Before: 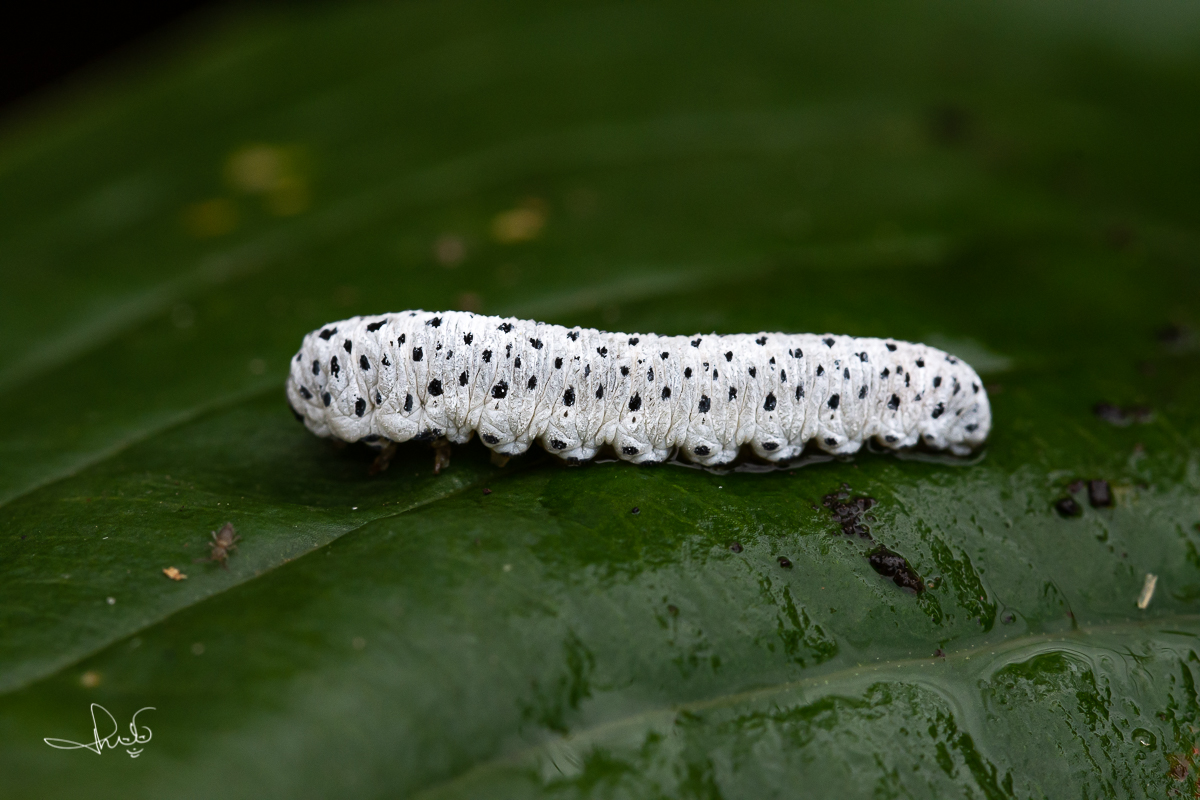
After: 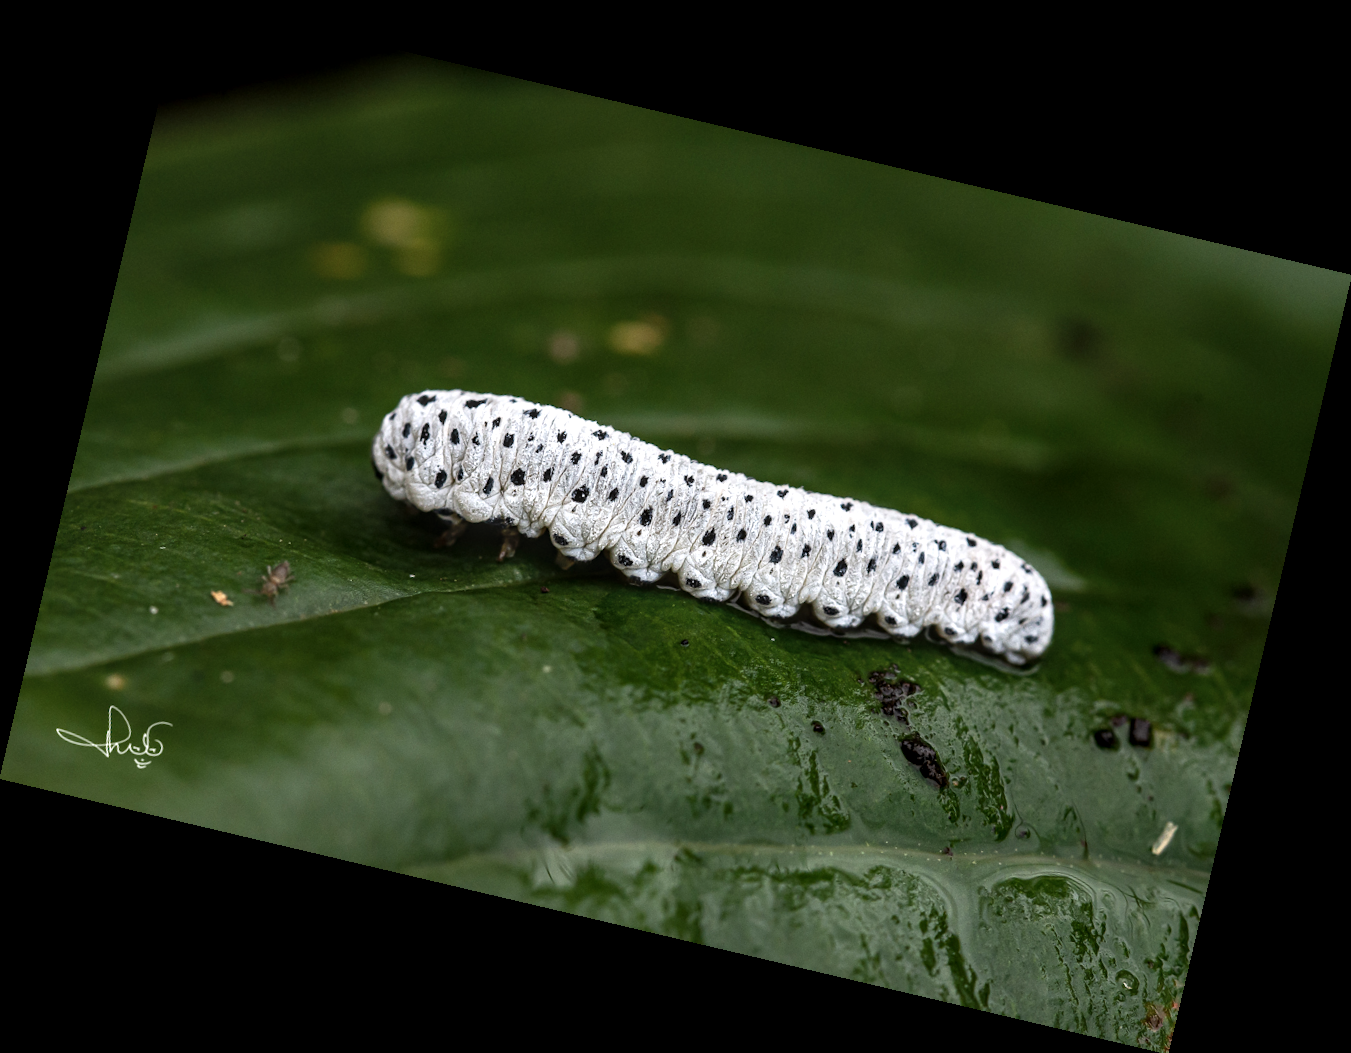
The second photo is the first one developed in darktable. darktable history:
local contrast: detail 150%
rotate and perspective: rotation 13.27°, automatic cropping off
